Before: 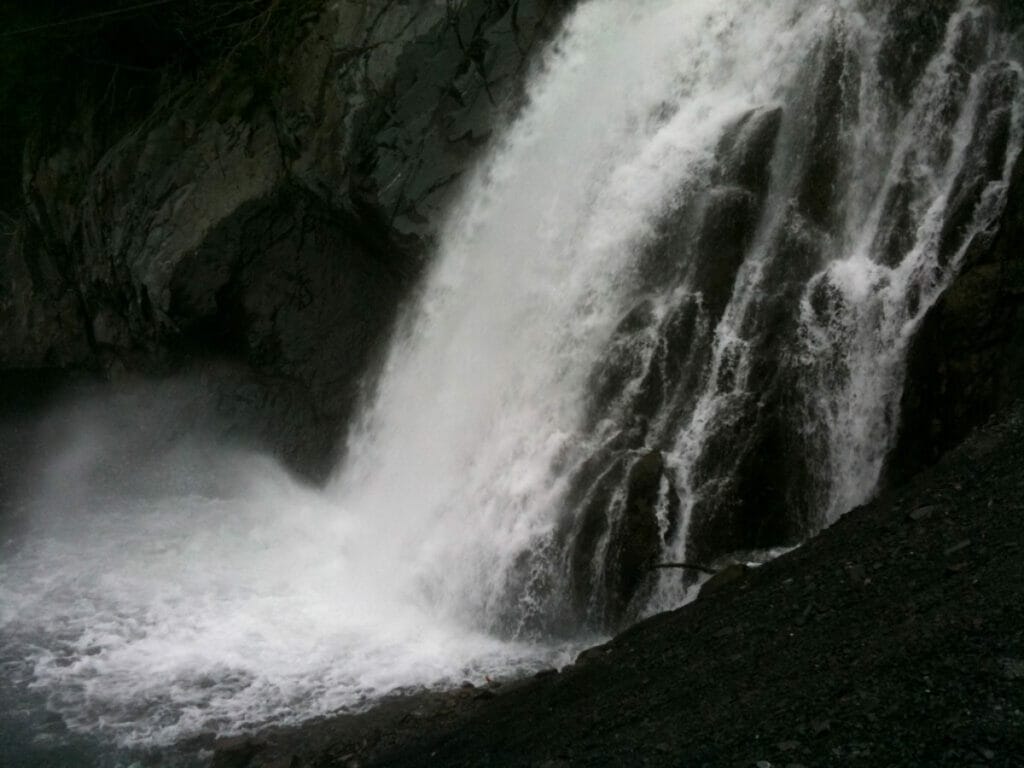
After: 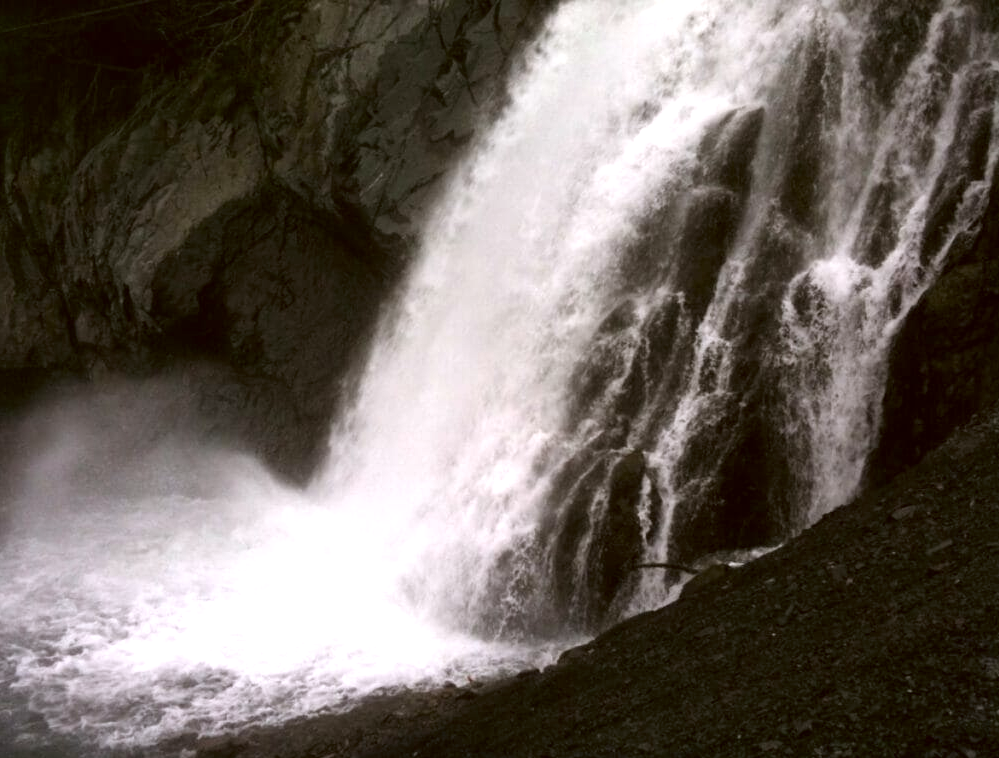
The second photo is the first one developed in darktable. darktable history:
white balance: red 0.954, blue 1.079
crop and rotate: left 1.774%, right 0.633%, bottom 1.28%
exposure: exposure 0.785 EV, compensate highlight preservation false
color correction: highlights a* 6.27, highlights b* 8.19, shadows a* 5.94, shadows b* 7.23, saturation 0.9
shadows and highlights: shadows 12, white point adjustment 1.2, soften with gaussian
